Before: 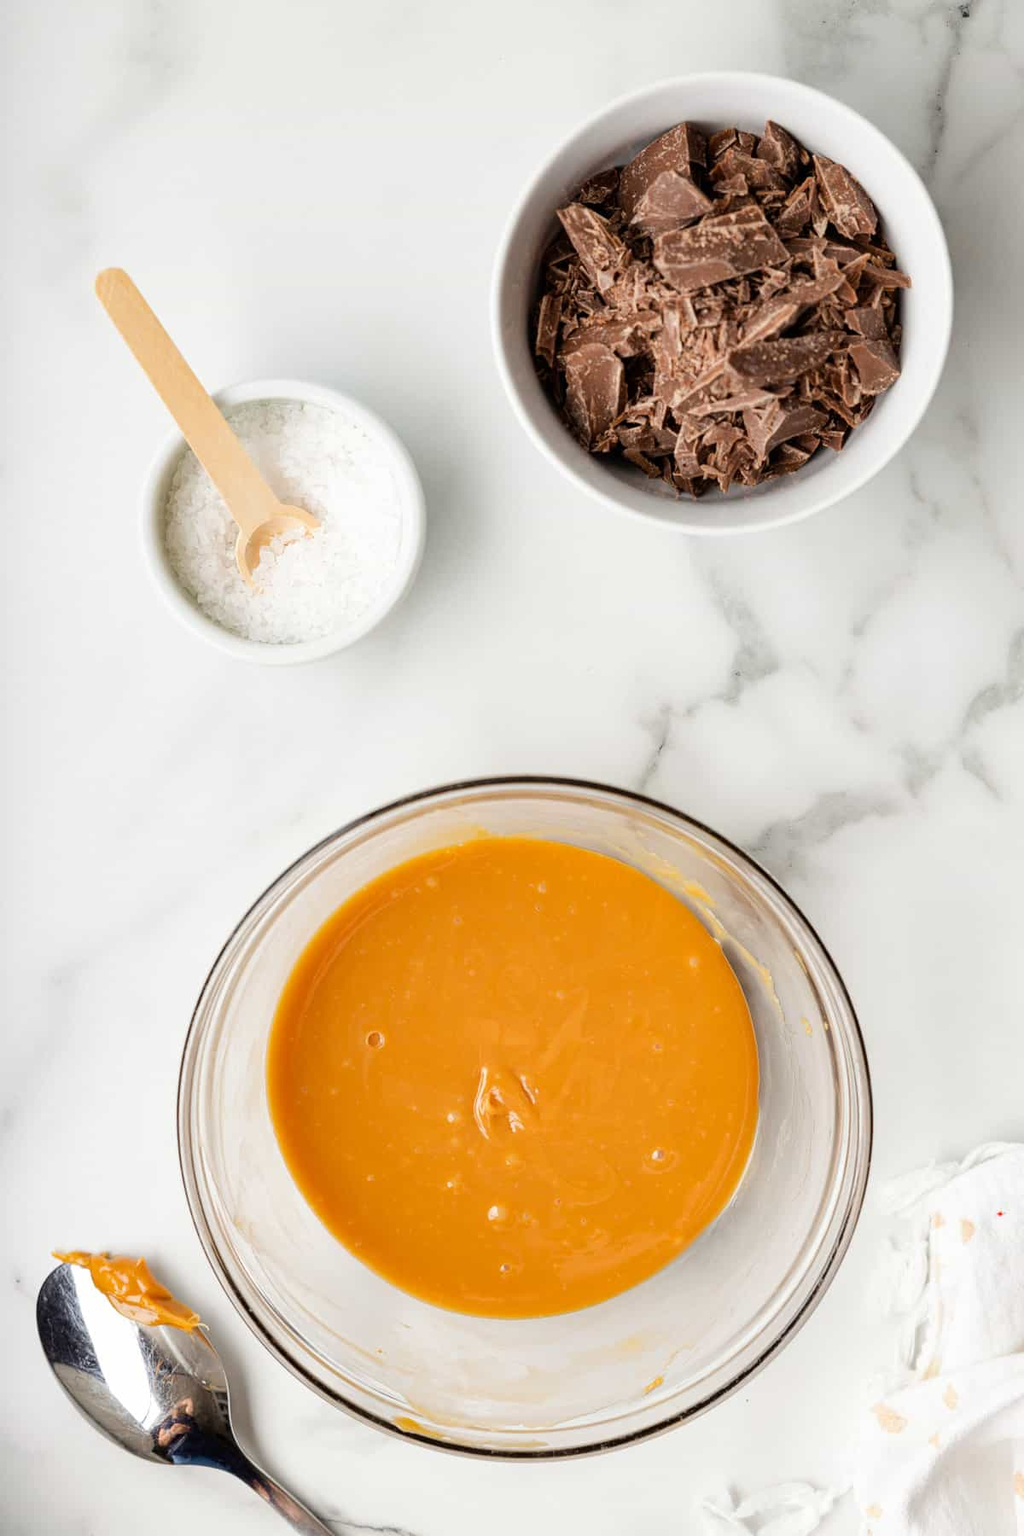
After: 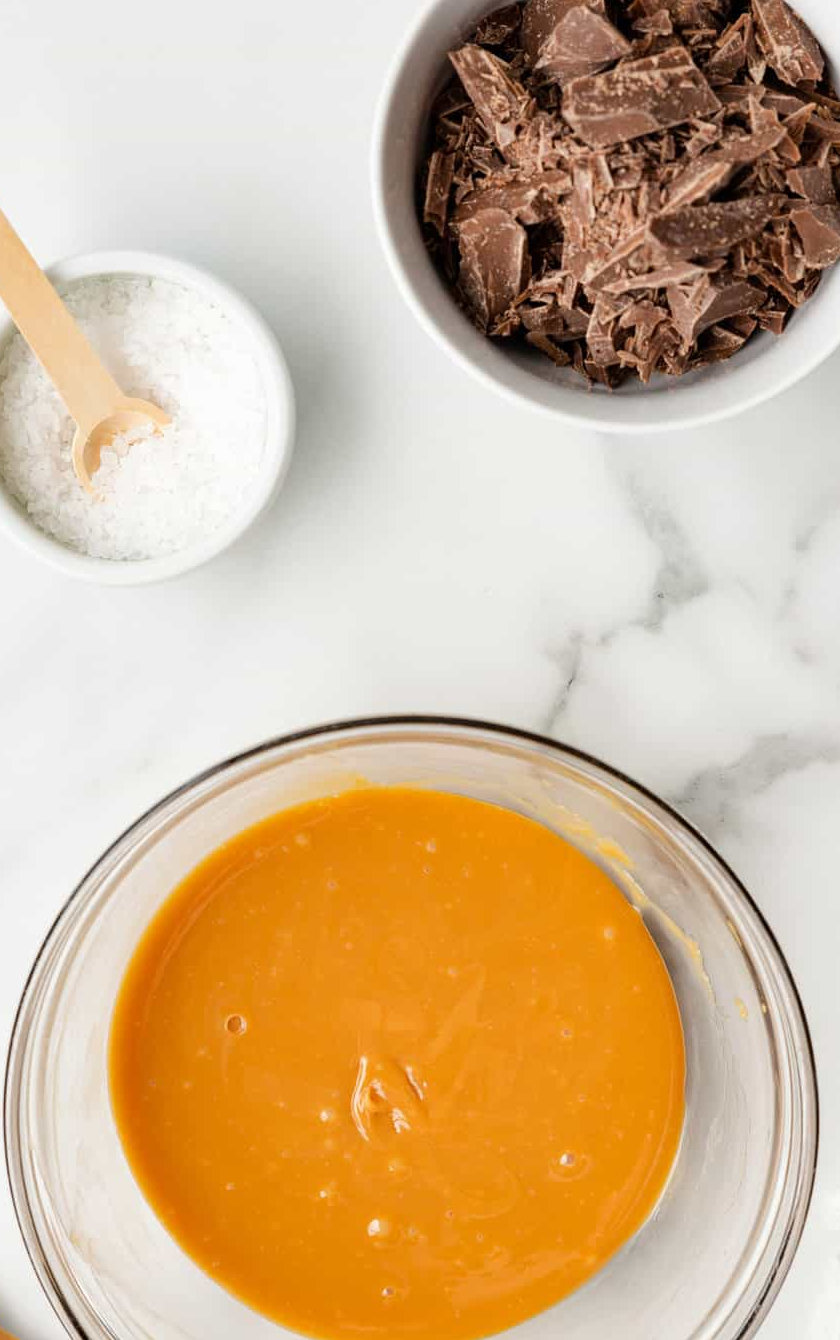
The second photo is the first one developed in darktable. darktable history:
crop and rotate: left 17.024%, top 10.824%, right 12.948%, bottom 14.698%
